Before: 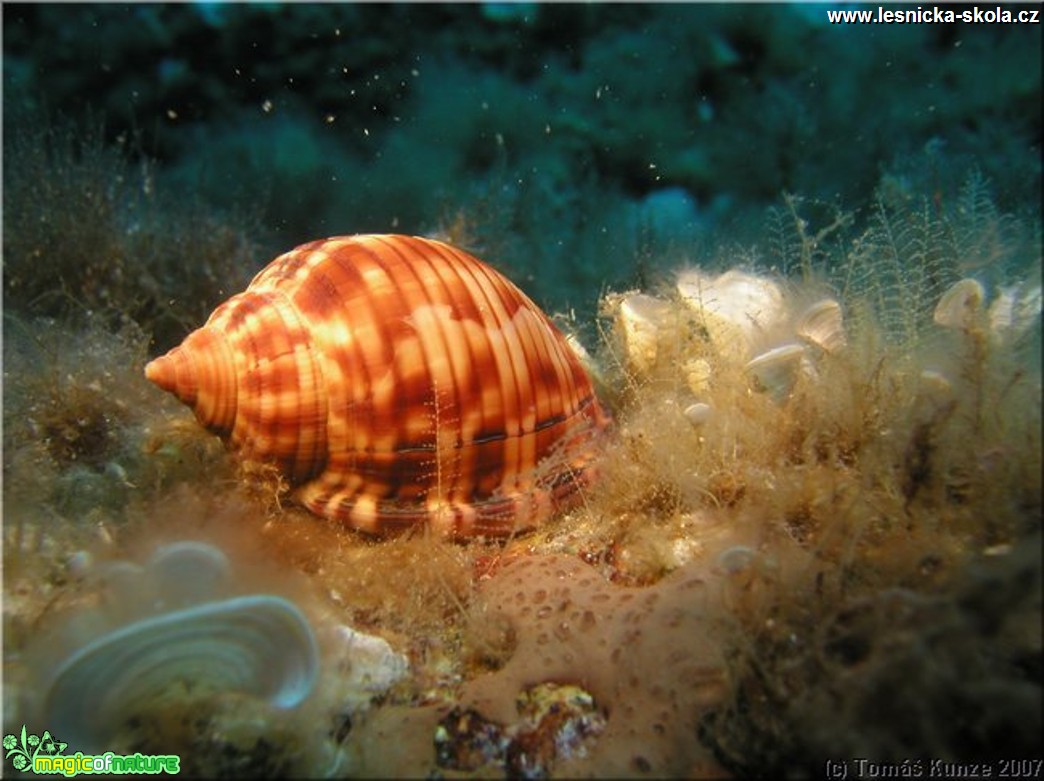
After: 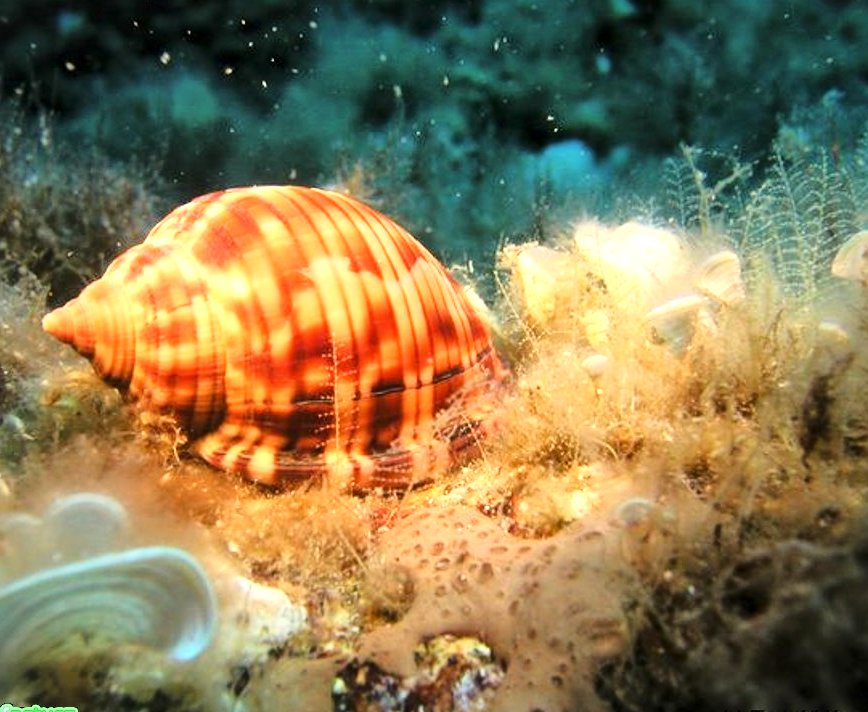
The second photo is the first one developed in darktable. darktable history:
exposure: black level correction 0, exposure 0.499 EV, compensate highlight preservation false
local contrast: mode bilateral grid, contrast 21, coarseness 50, detail 150%, midtone range 0.2
base curve: curves: ch0 [(0, 0) (0.028, 0.03) (0.121, 0.232) (0.46, 0.748) (0.859, 0.968) (1, 1)]
crop: left 9.815%, top 6.232%, right 6.964%, bottom 2.486%
